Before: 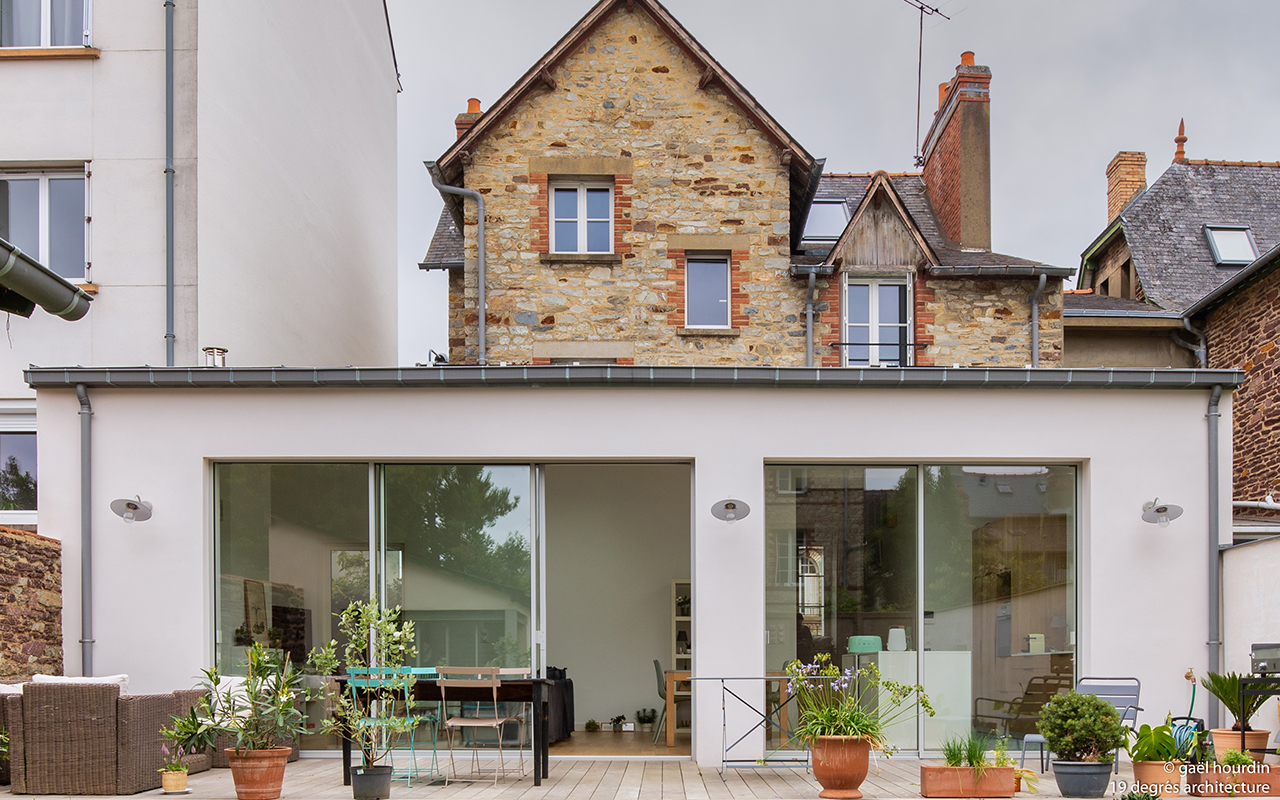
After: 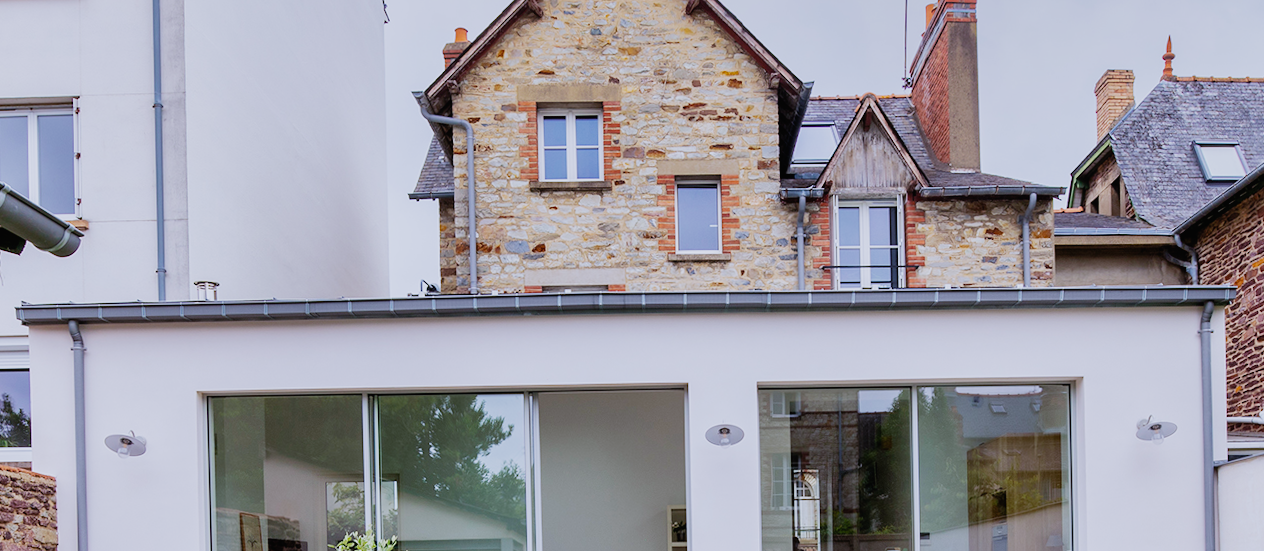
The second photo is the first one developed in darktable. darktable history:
contrast brightness saturation: contrast -0.02, brightness -0.01, saturation 0.03
exposure: black level correction 0, exposure 1.1 EV, compensate exposure bias true, compensate highlight preservation false
color calibration: x 0.37, y 0.382, temperature 4313.32 K
white balance: red 1.004, blue 1.096
crop and rotate: top 8.293%, bottom 20.996%
shadows and highlights: shadows 25, highlights -25
rotate and perspective: rotation -1°, crop left 0.011, crop right 0.989, crop top 0.025, crop bottom 0.975
filmic rgb: middle gray luminance 29%, black relative exposure -10.3 EV, white relative exposure 5.5 EV, threshold 6 EV, target black luminance 0%, hardness 3.95, latitude 2.04%, contrast 1.132, highlights saturation mix 5%, shadows ↔ highlights balance 15.11%, preserve chrominance no, color science v3 (2019), use custom middle-gray values true, iterations of high-quality reconstruction 0, enable highlight reconstruction true
